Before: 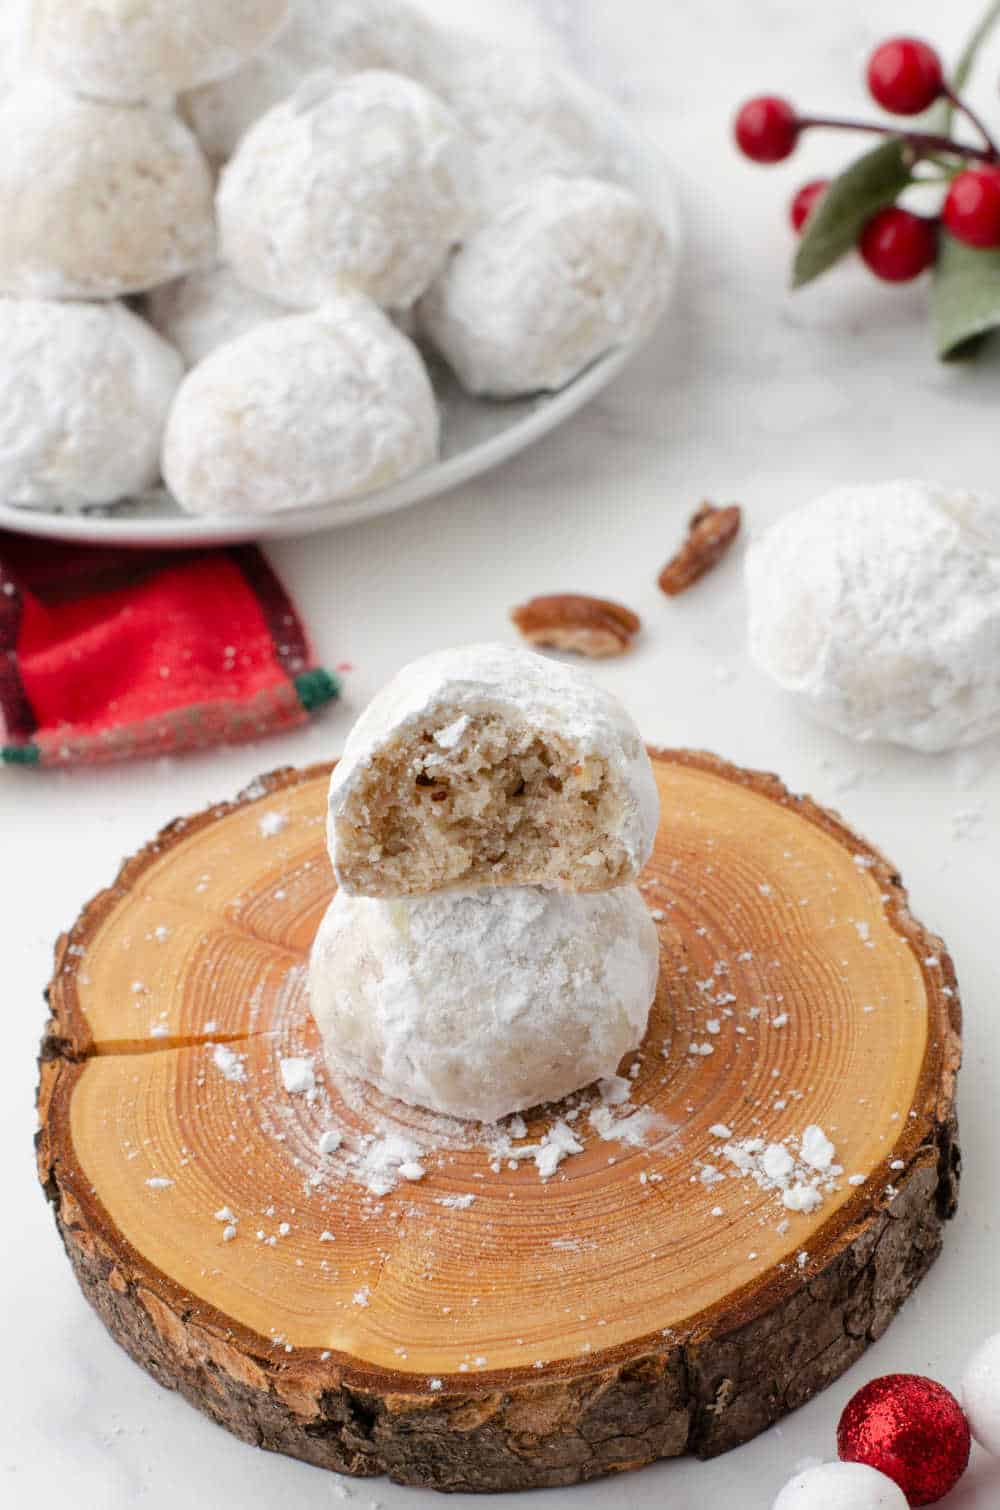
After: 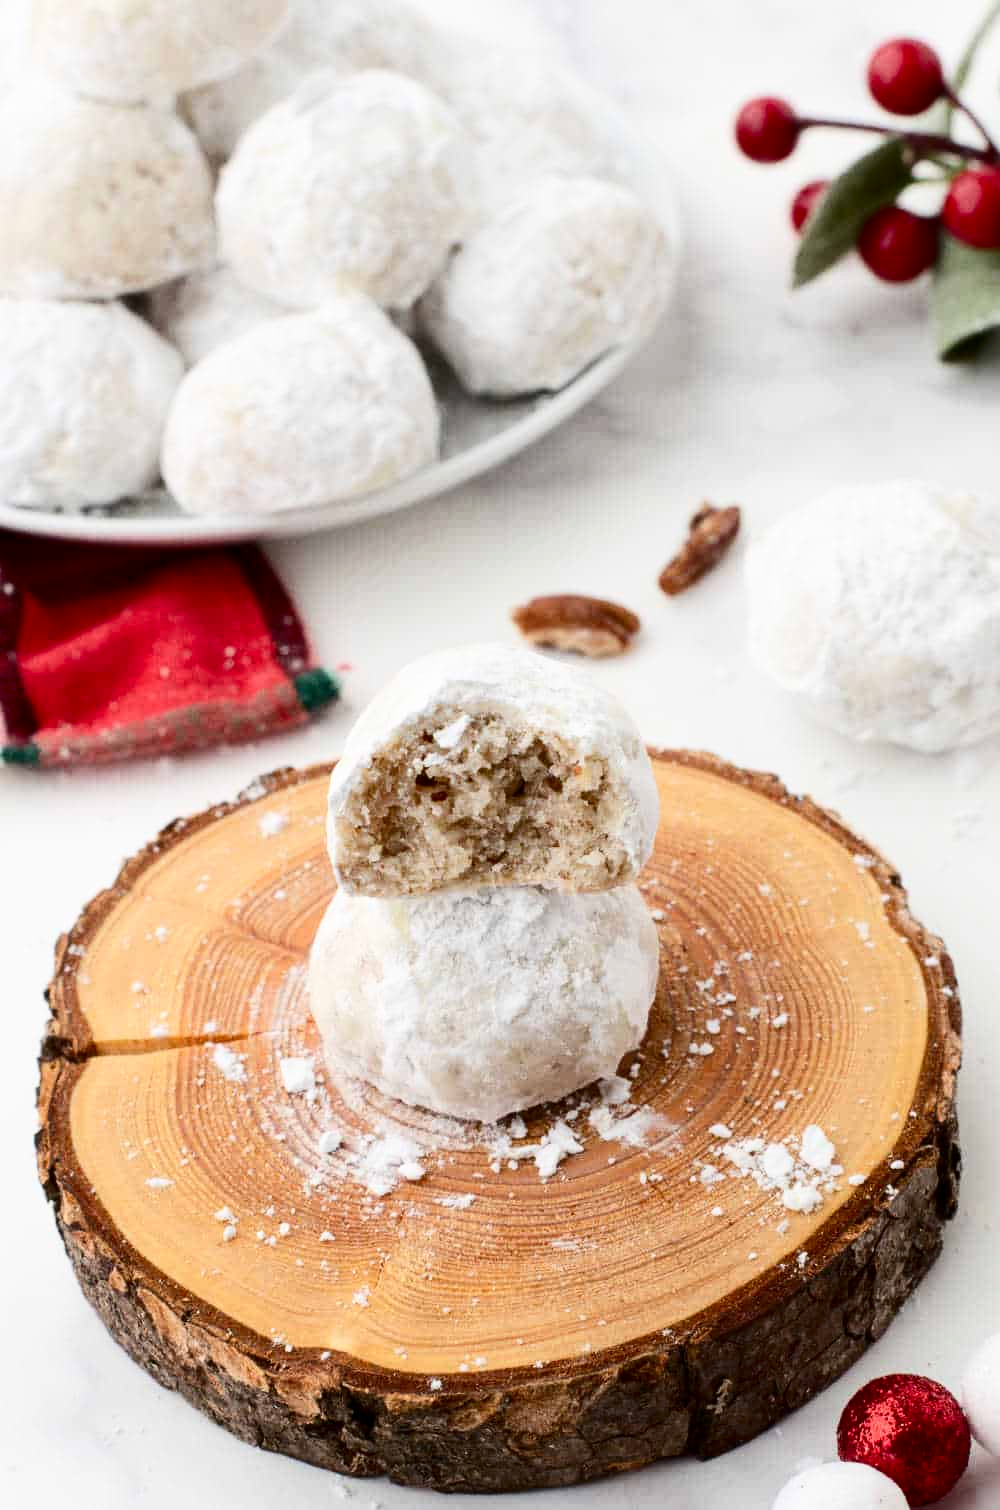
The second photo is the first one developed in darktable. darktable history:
exposure: black level correction 0.002, compensate exposure bias true, compensate highlight preservation false
contrast brightness saturation: contrast 0.284
